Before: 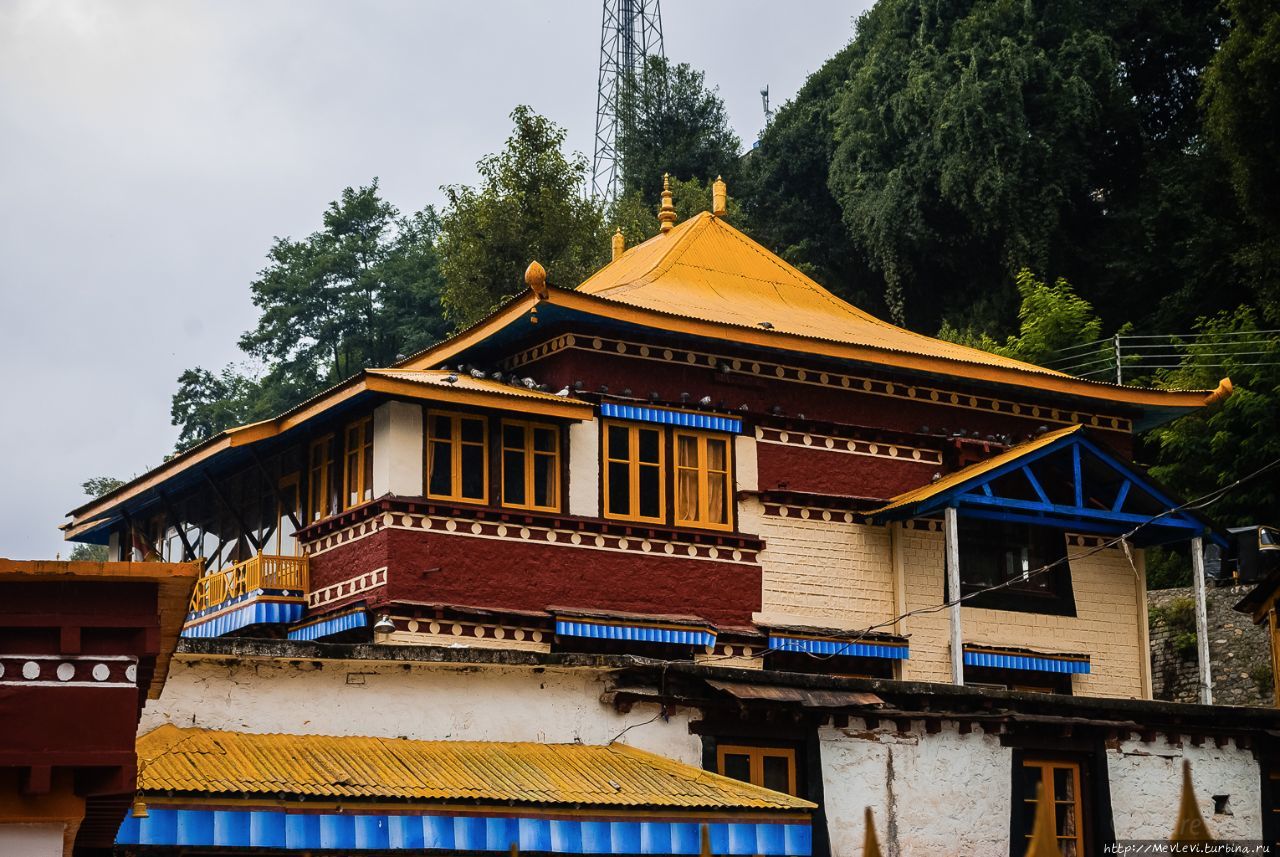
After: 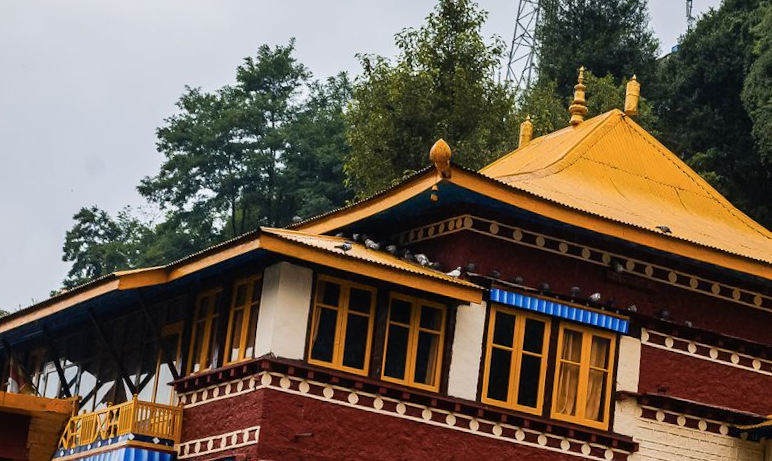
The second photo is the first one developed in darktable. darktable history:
crop and rotate: angle -6.53°, left 2.11%, top 7.003%, right 27.675%, bottom 30.306%
